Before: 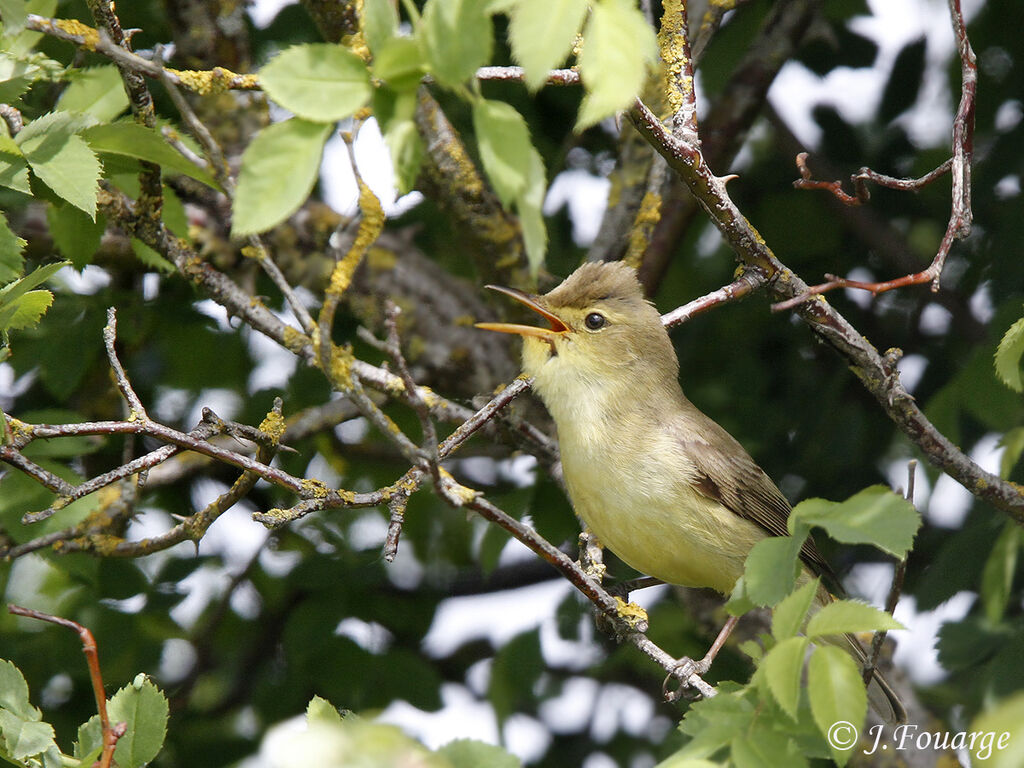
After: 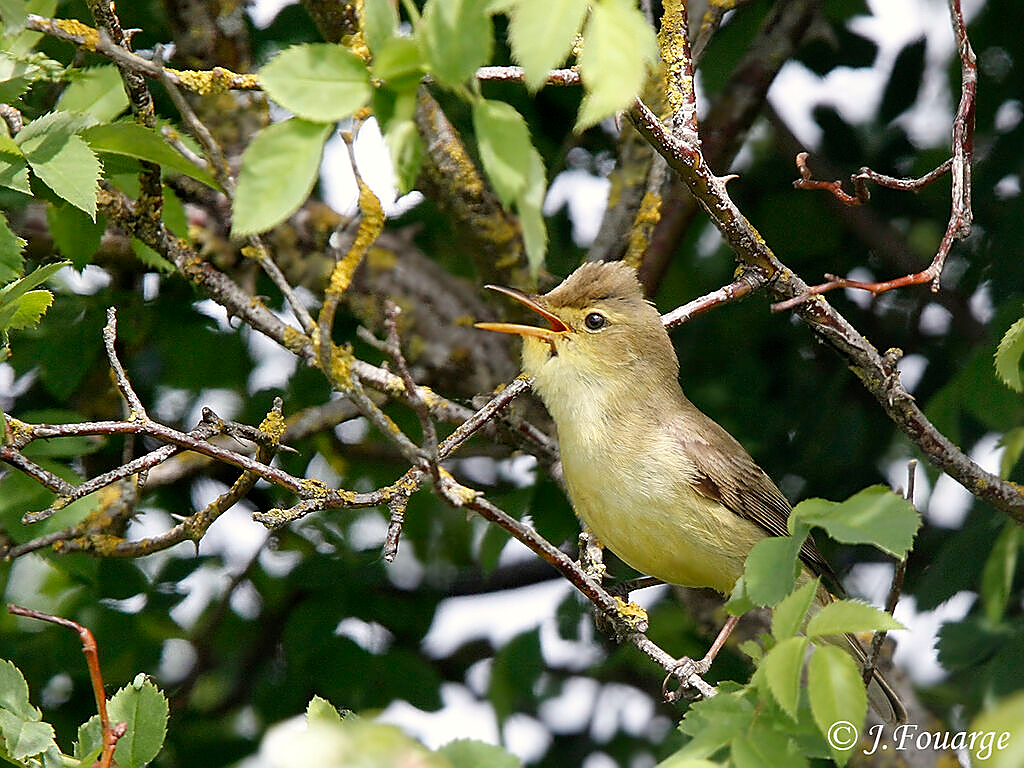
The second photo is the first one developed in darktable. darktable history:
color correction: highlights b* 3.01
sharpen: radius 1.415, amount 1.248, threshold 0.735
